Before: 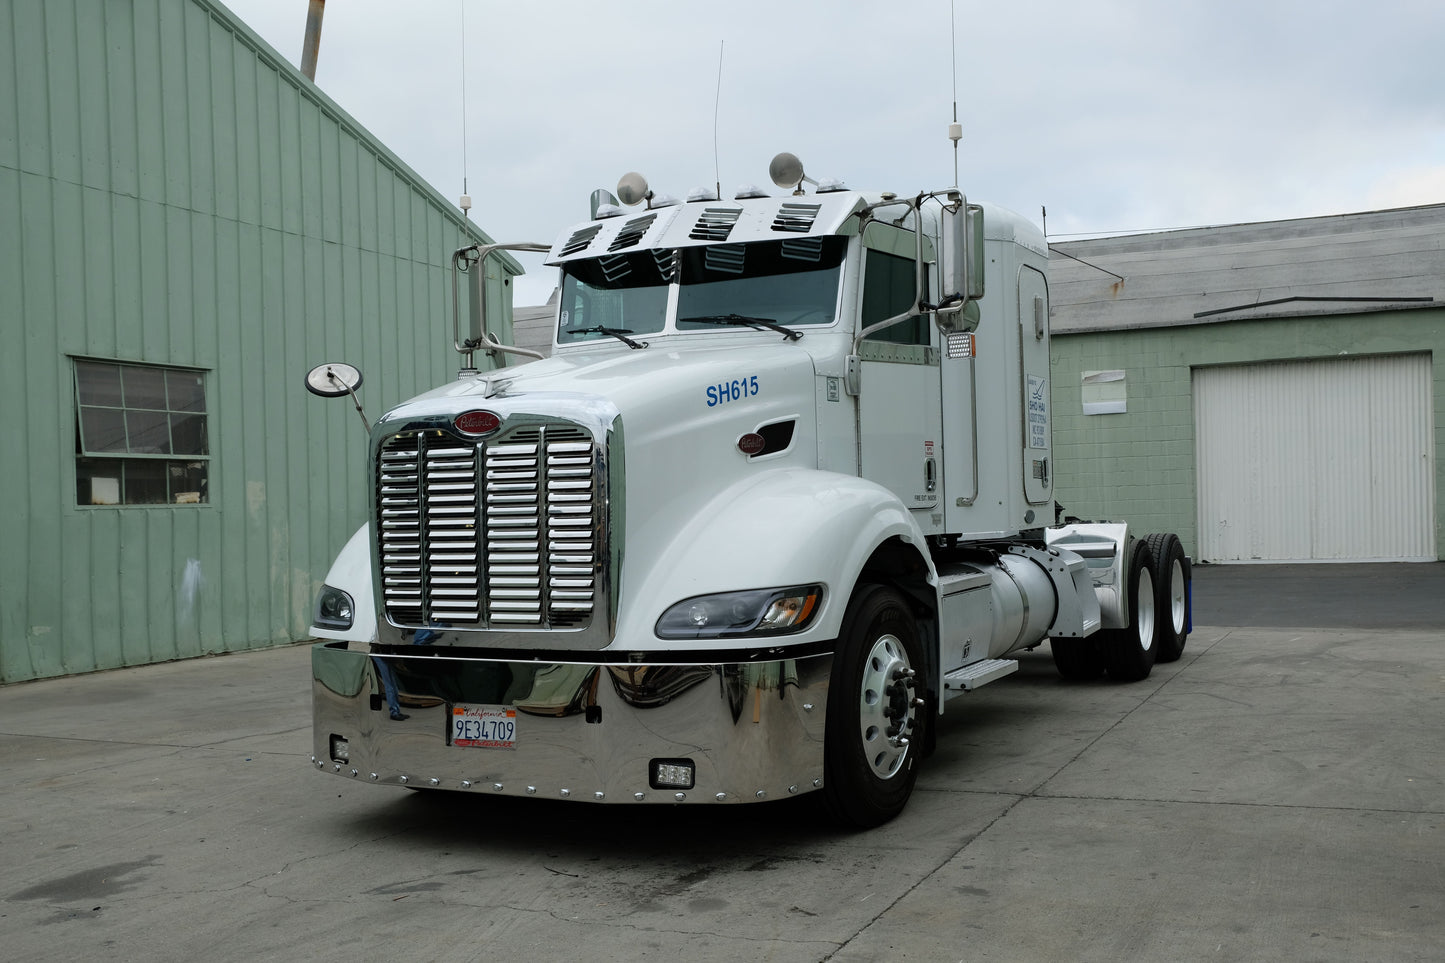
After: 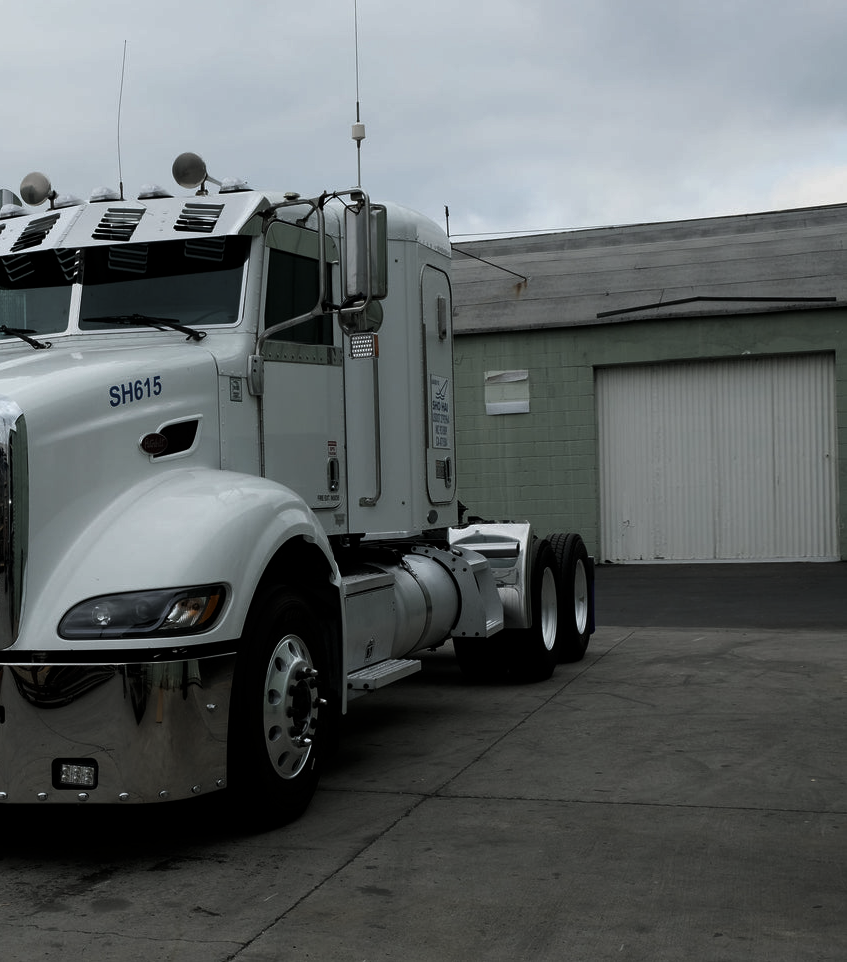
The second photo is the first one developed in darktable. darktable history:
levels: levels [0, 0.618, 1]
crop: left 41.32%
